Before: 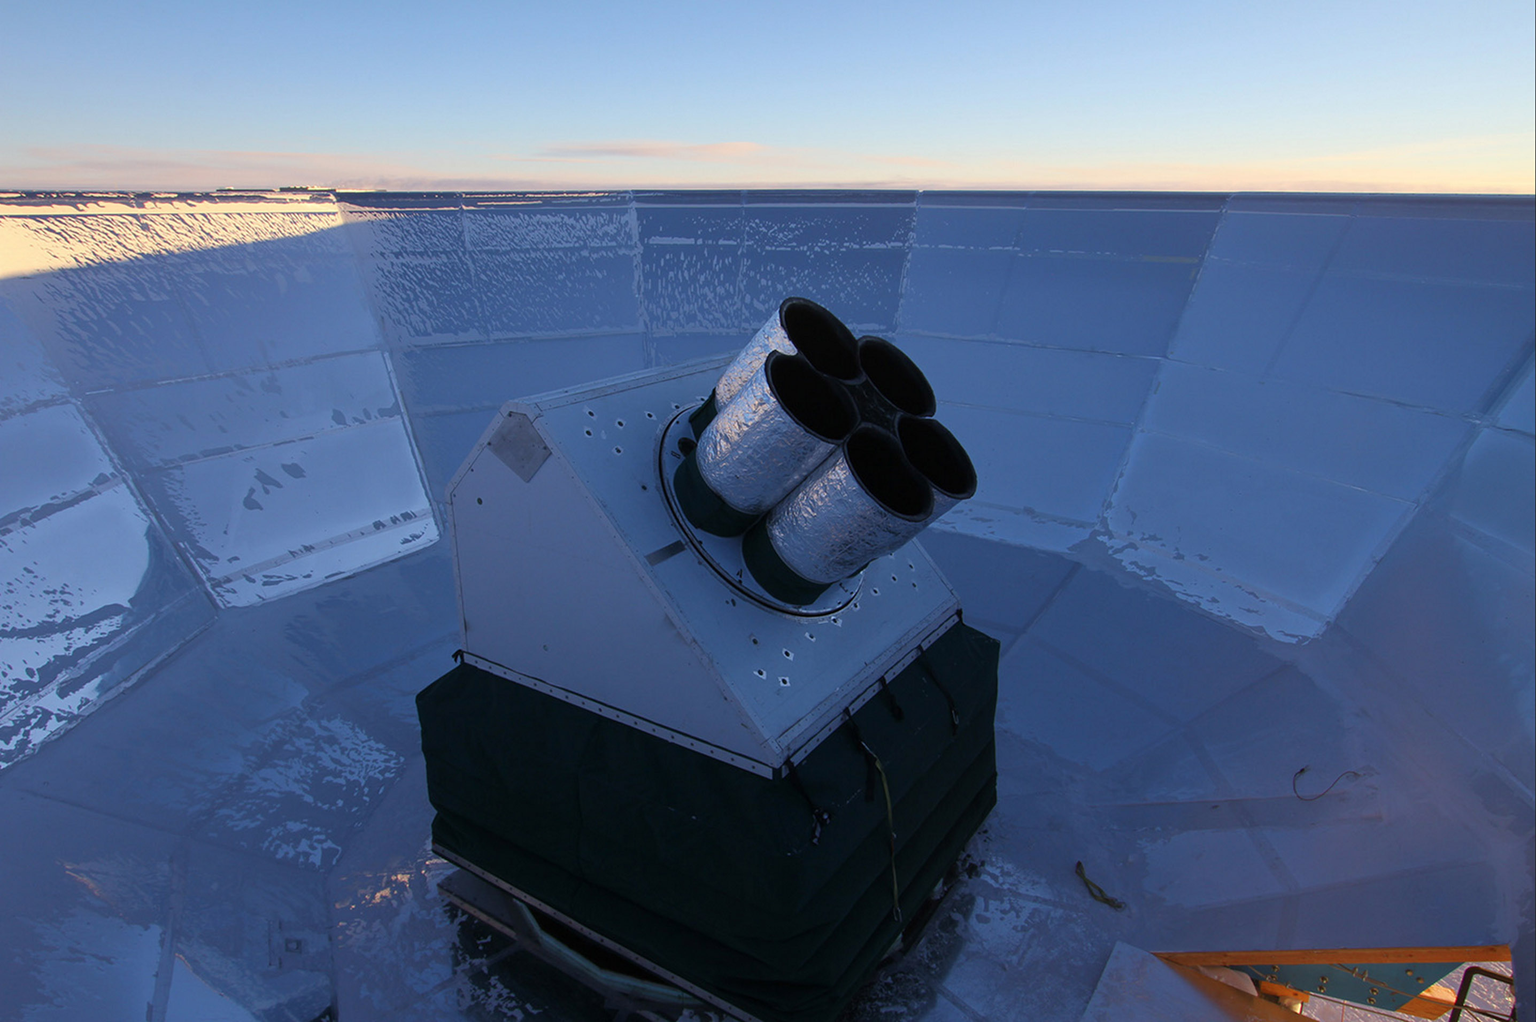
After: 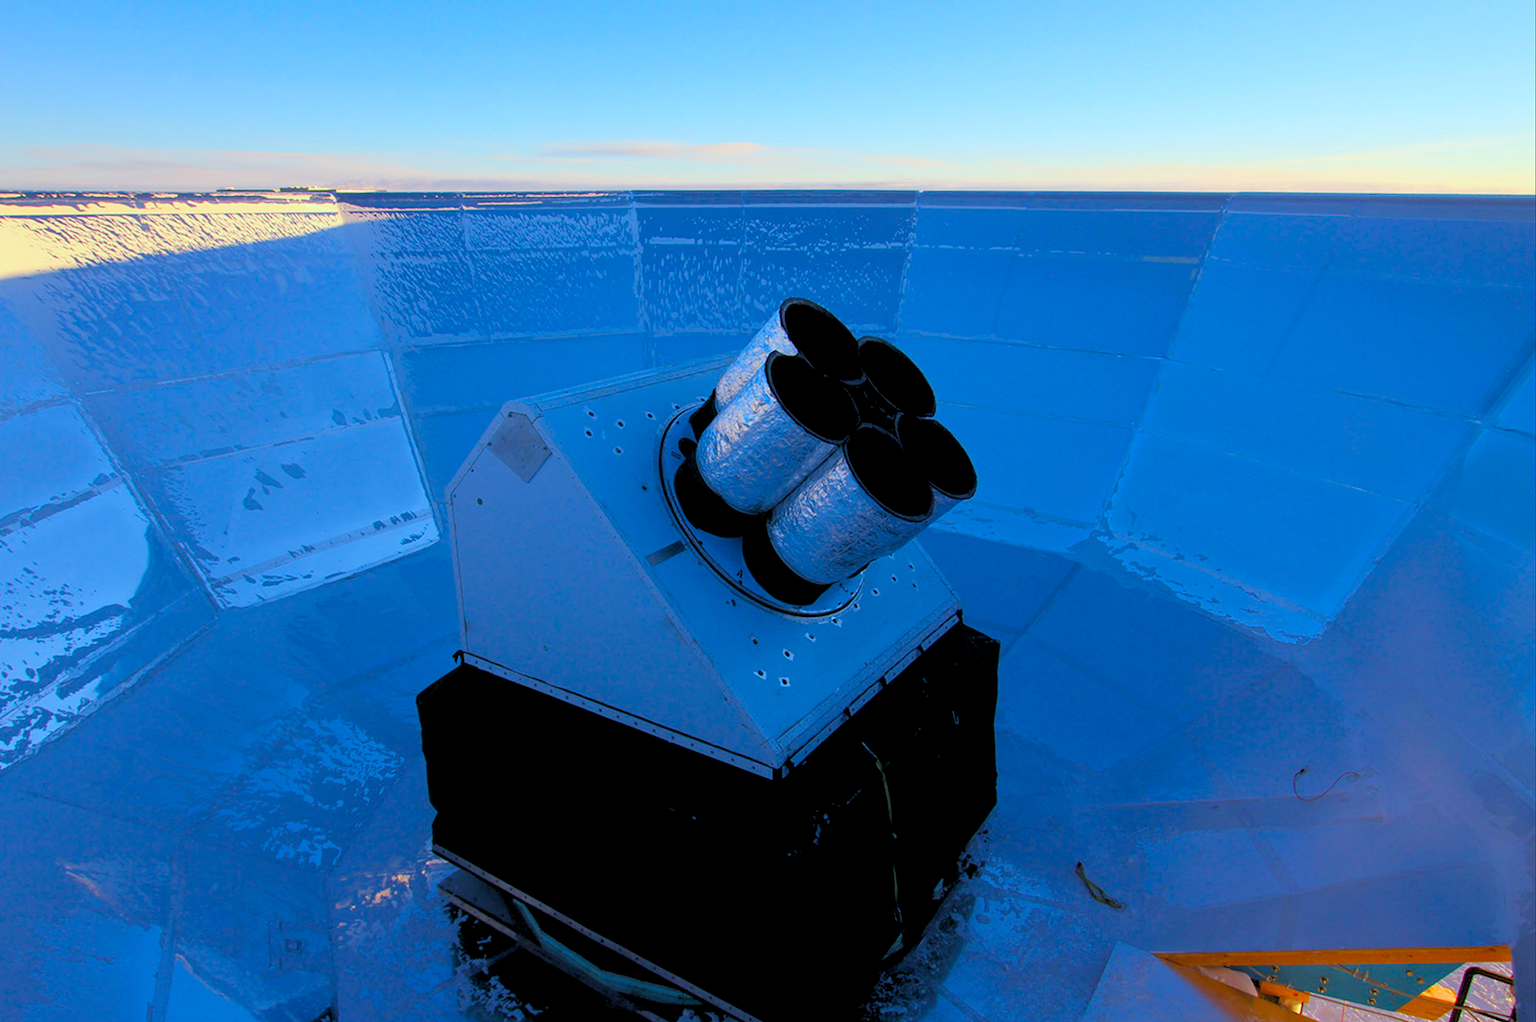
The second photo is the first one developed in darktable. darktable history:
color calibration: illuminant Planckian (black body), adaptation linear Bradford (ICC v4), x 0.364, y 0.367, temperature 4417.56 K, saturation algorithm version 1 (2020)
exposure: exposure 0.3 EV, compensate highlight preservation false
color balance rgb: linear chroma grading › global chroma 15%, perceptual saturation grading › global saturation 30%
rgb levels: preserve colors sum RGB, levels [[0.038, 0.433, 0.934], [0, 0.5, 1], [0, 0.5, 1]]
white balance: emerald 1
